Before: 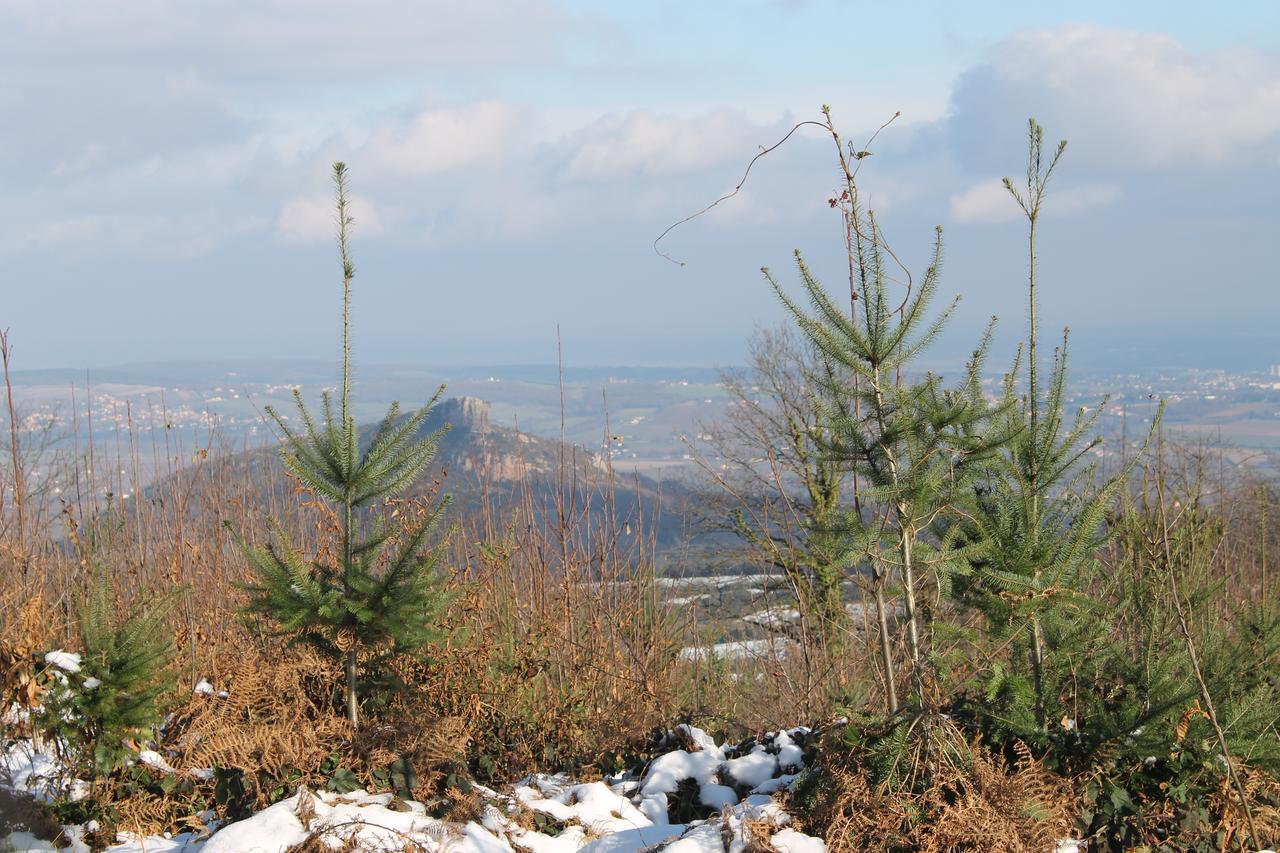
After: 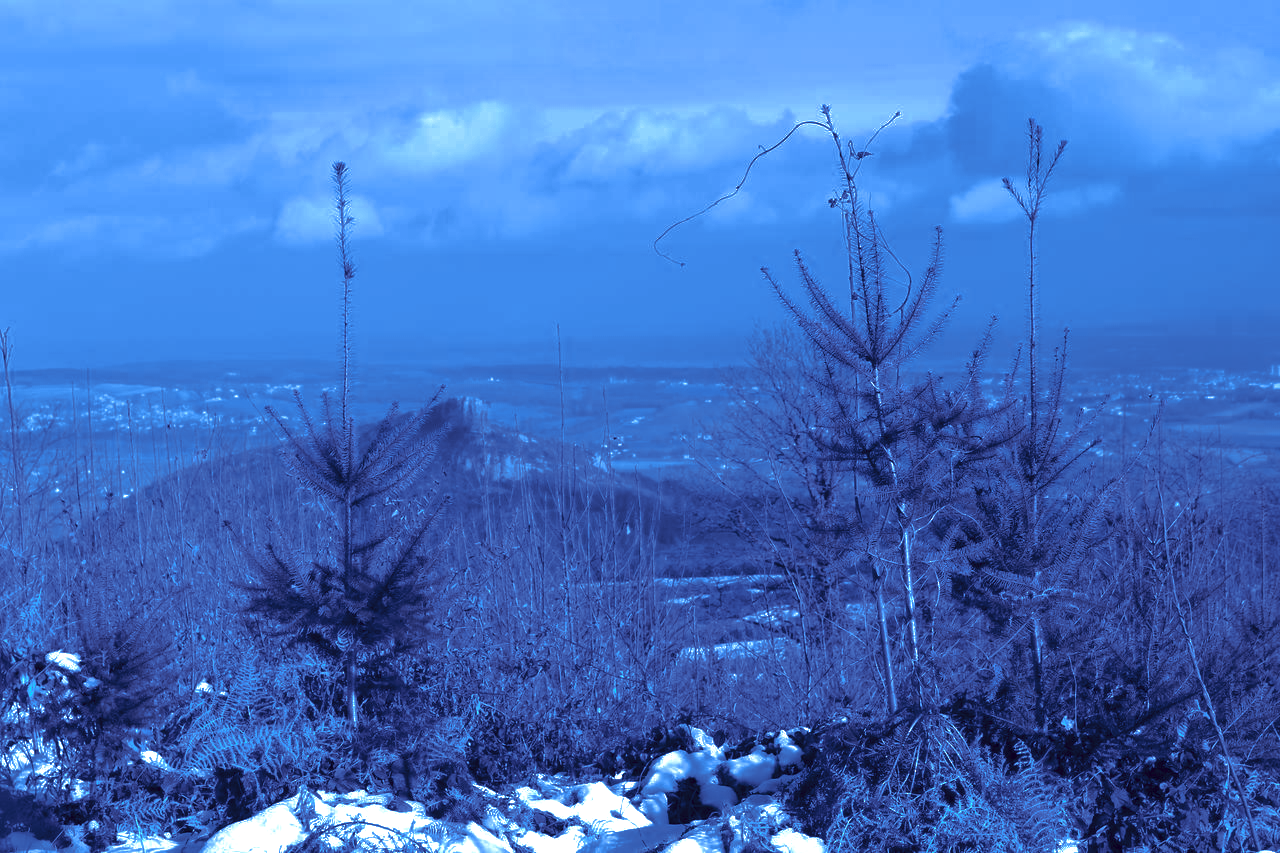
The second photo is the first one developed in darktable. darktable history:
tone curve: curves: ch0 [(0, 0) (0.003, 0.029) (0.011, 0.034) (0.025, 0.044) (0.044, 0.057) (0.069, 0.07) (0.1, 0.084) (0.136, 0.104) (0.177, 0.127) (0.224, 0.156) (0.277, 0.192) (0.335, 0.236) (0.399, 0.284) (0.468, 0.339) (0.543, 0.393) (0.623, 0.454) (0.709, 0.541) (0.801, 0.65) (0.898, 0.766) (1, 1)], preserve colors none
color look up table: target L [90.97, 41.11, 75.78, 58.55, 51.11, 15.01, 69.8, 31.26, 39.43, 8.031, 55.44, 46.77, 36.58, 2.794, 111.11, 92.82, 83.87, 92.3, 78.2, 84.75, 81.62, 69.69, 51.77, 66.27, 62.43, 36.05, 30.85, 10.33, 88.32, 76.71, 91.64, 55.5, 74.21, 88.61, 44.3, 56.41, 46.87, 54.5, 37.71, 57.42, 8.011, 39.17, 35.34, 4.129, 3.173, 74.61, 42.77, 32.02, 1.462], target a [-14.73, 15.83, -1.539, 10.29, 13.33, 15.76, 3.383, 16.67, 16.4, 17.32, 11.45, 14.82, 17.3, 7.975, 0.001, -16.19, -5.185, -16.11, -2.937, -5.835, -4.184, 2.902, 13.57, 5.759, 7.695, 17.12, 17.2, 16.78, -11.36, -2.256, -15.51, 11.69, 0.222, -12.02, 15.32, 9.76, 15.15, 11.41, 16.48, 11.94, 17.23, 15.76, 17.88, 11.02, 7.346, -0.812, 15.7, 18.35, 4.845], target b [-26.01, -55.17, -36.85, -44.54, -50.52, -43.41, -40.46, -56.03, -56.63, -41.28, -47.33, -53.09, -56.63, -32.03, -0.007, -24.03, -32.45, -24.4, -35.49, -32.37, -35.04, -40.64, -50.71, -41.9, -42.49, -56.53, -56.03, -42.34, -28.88, -36.64, -25.43, -47.57, -38.66, -28.44, -54.08, -46.47, -52.92, -48.25, -56.44, -46.42, -40.59, -55.71, -56.67, -36.77, -32.7, -36.9, -54.57, -57.45, -26.93], num patches 49
